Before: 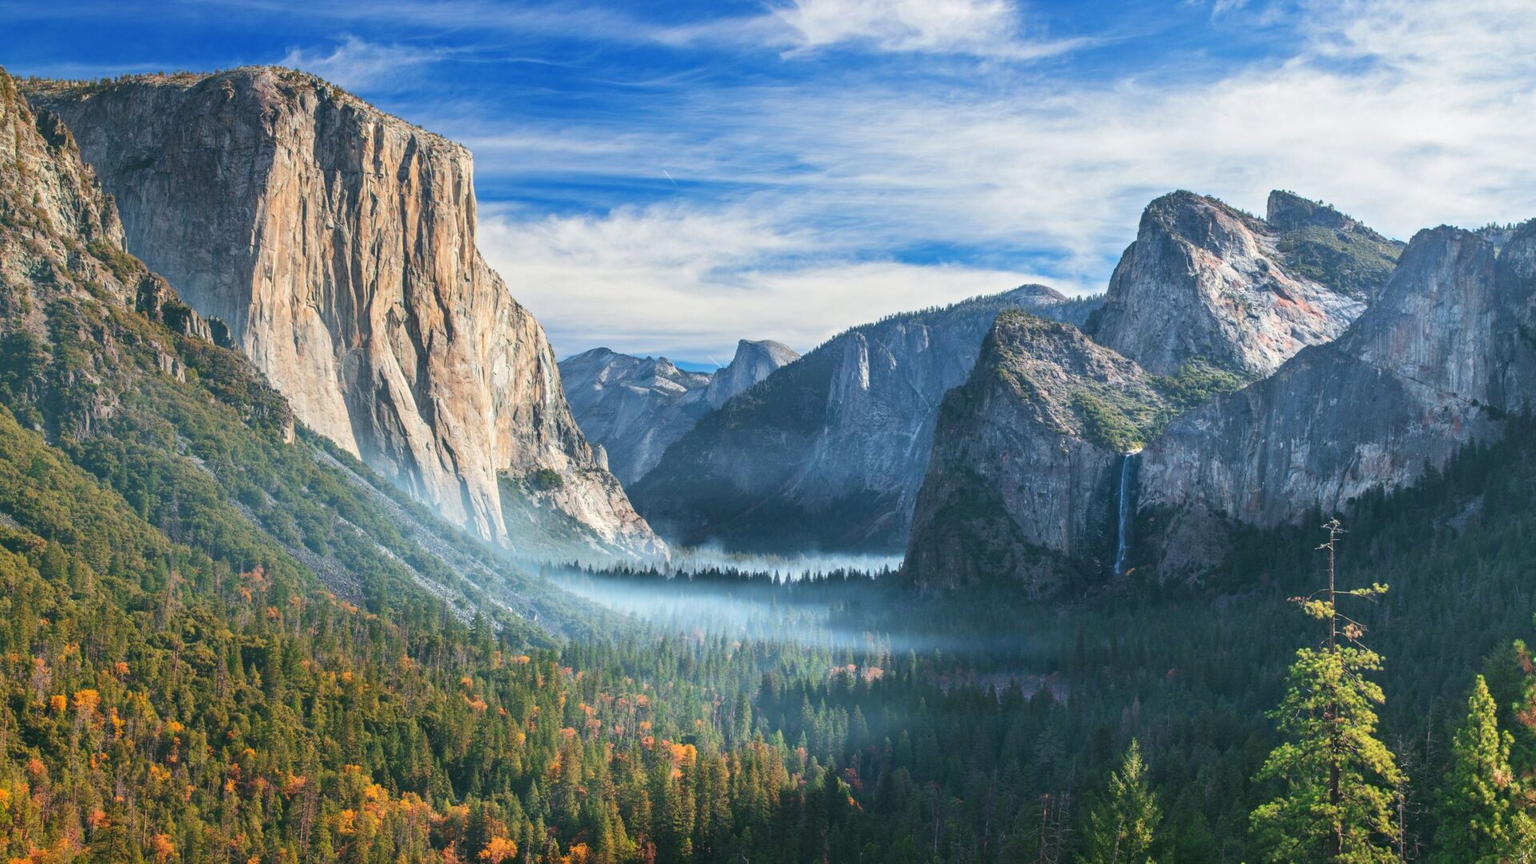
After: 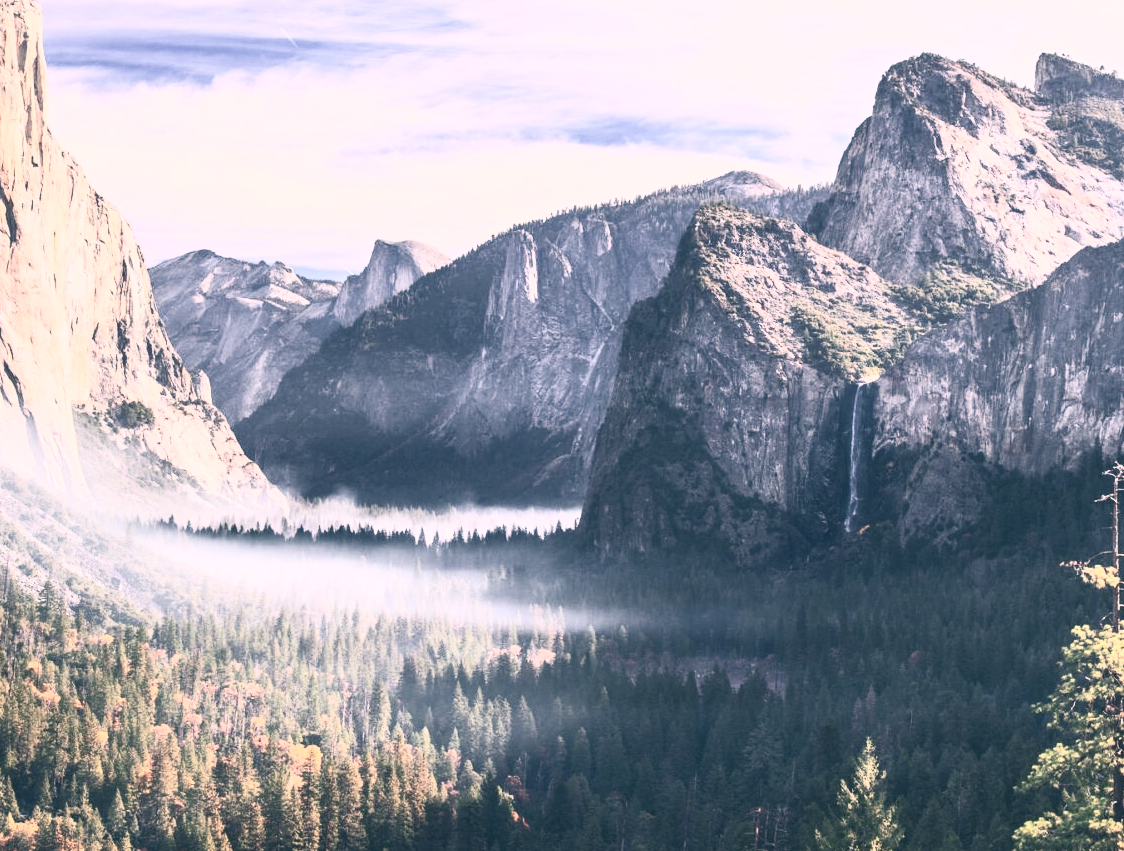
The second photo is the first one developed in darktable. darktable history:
crop and rotate: left 28.611%, top 17.159%, right 12.815%, bottom 3.976%
color correction: highlights a* 14.18, highlights b* 5.87, shadows a* -6.27, shadows b* -15.63, saturation 0.852
contrast brightness saturation: contrast 0.576, brightness 0.572, saturation -0.327
tone equalizer: edges refinement/feathering 500, mask exposure compensation -1.57 EV, preserve details no
